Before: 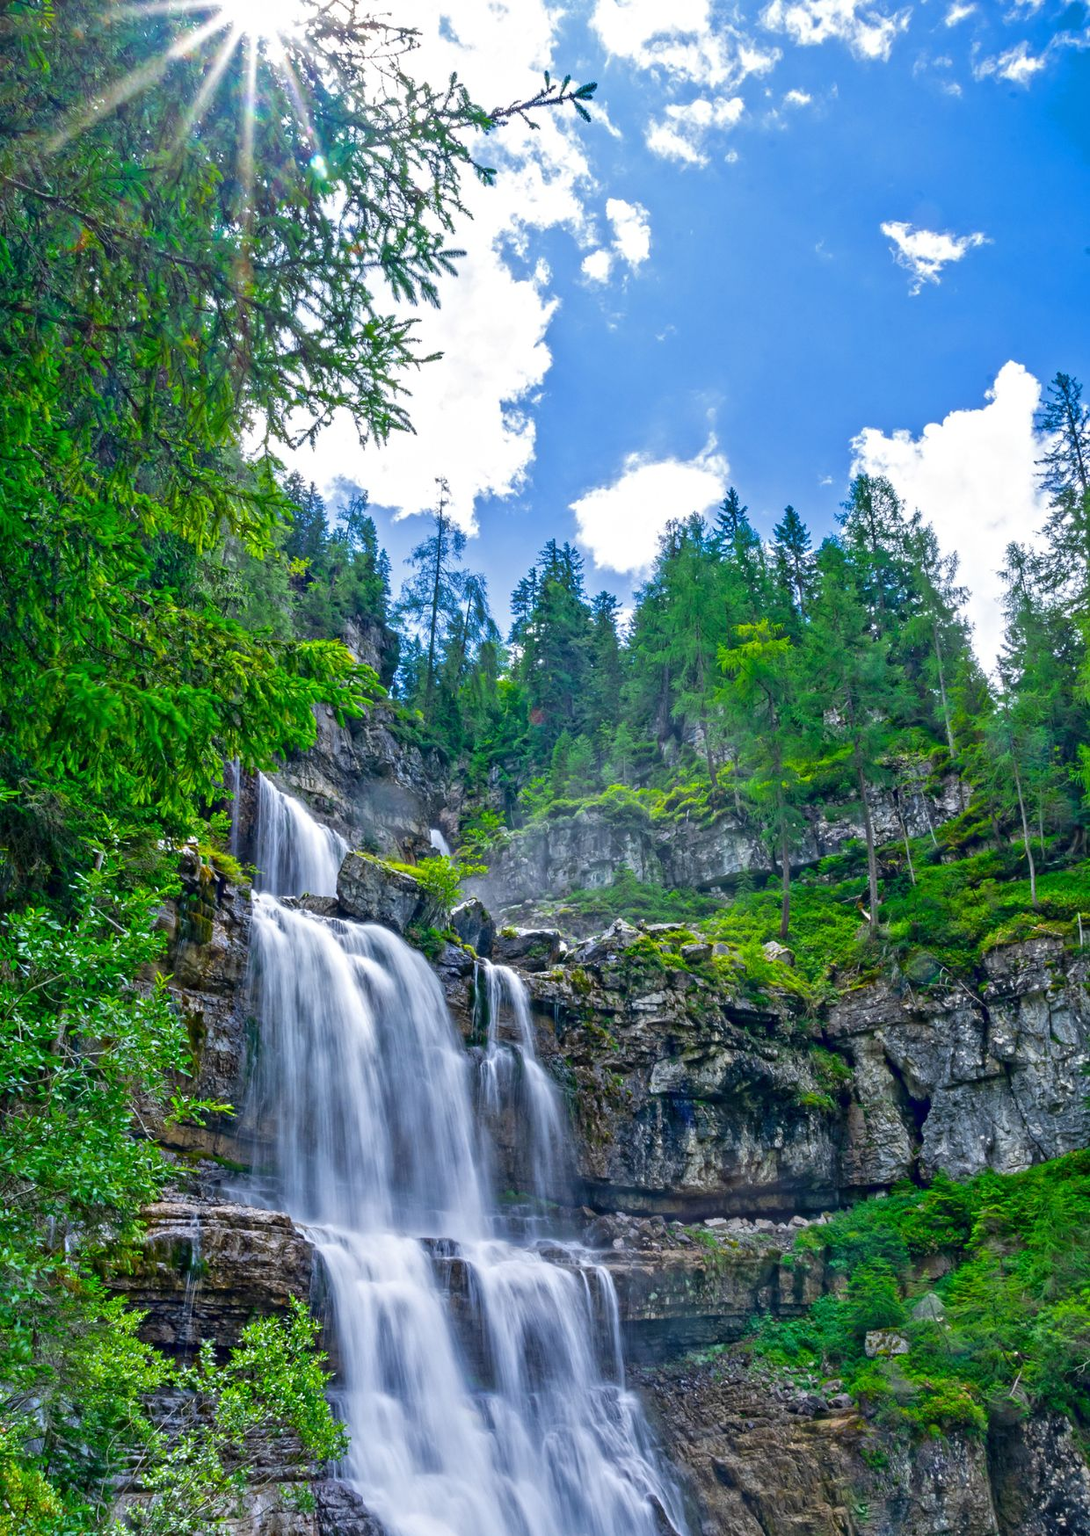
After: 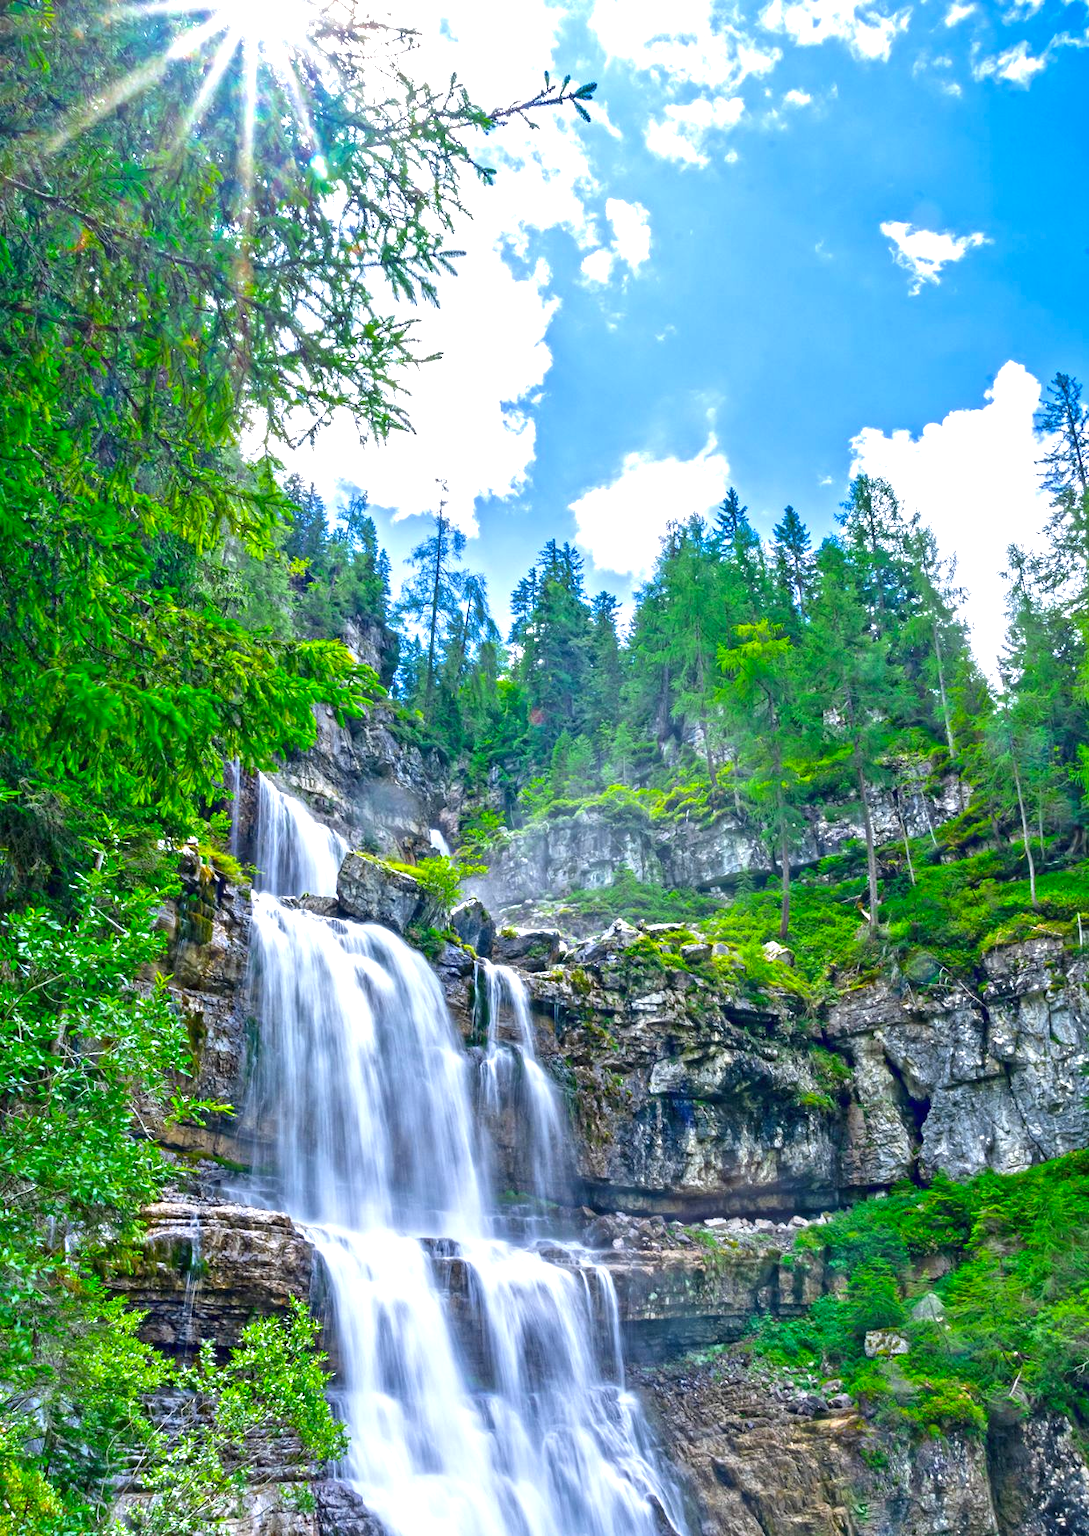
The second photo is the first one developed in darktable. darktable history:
exposure: exposure 1 EV, compensate highlight preservation false
color zones: curves: ch0 [(0, 0.465) (0.092, 0.596) (0.289, 0.464) (0.429, 0.453) (0.571, 0.464) (0.714, 0.455) (0.857, 0.462) (1, 0.465)]
